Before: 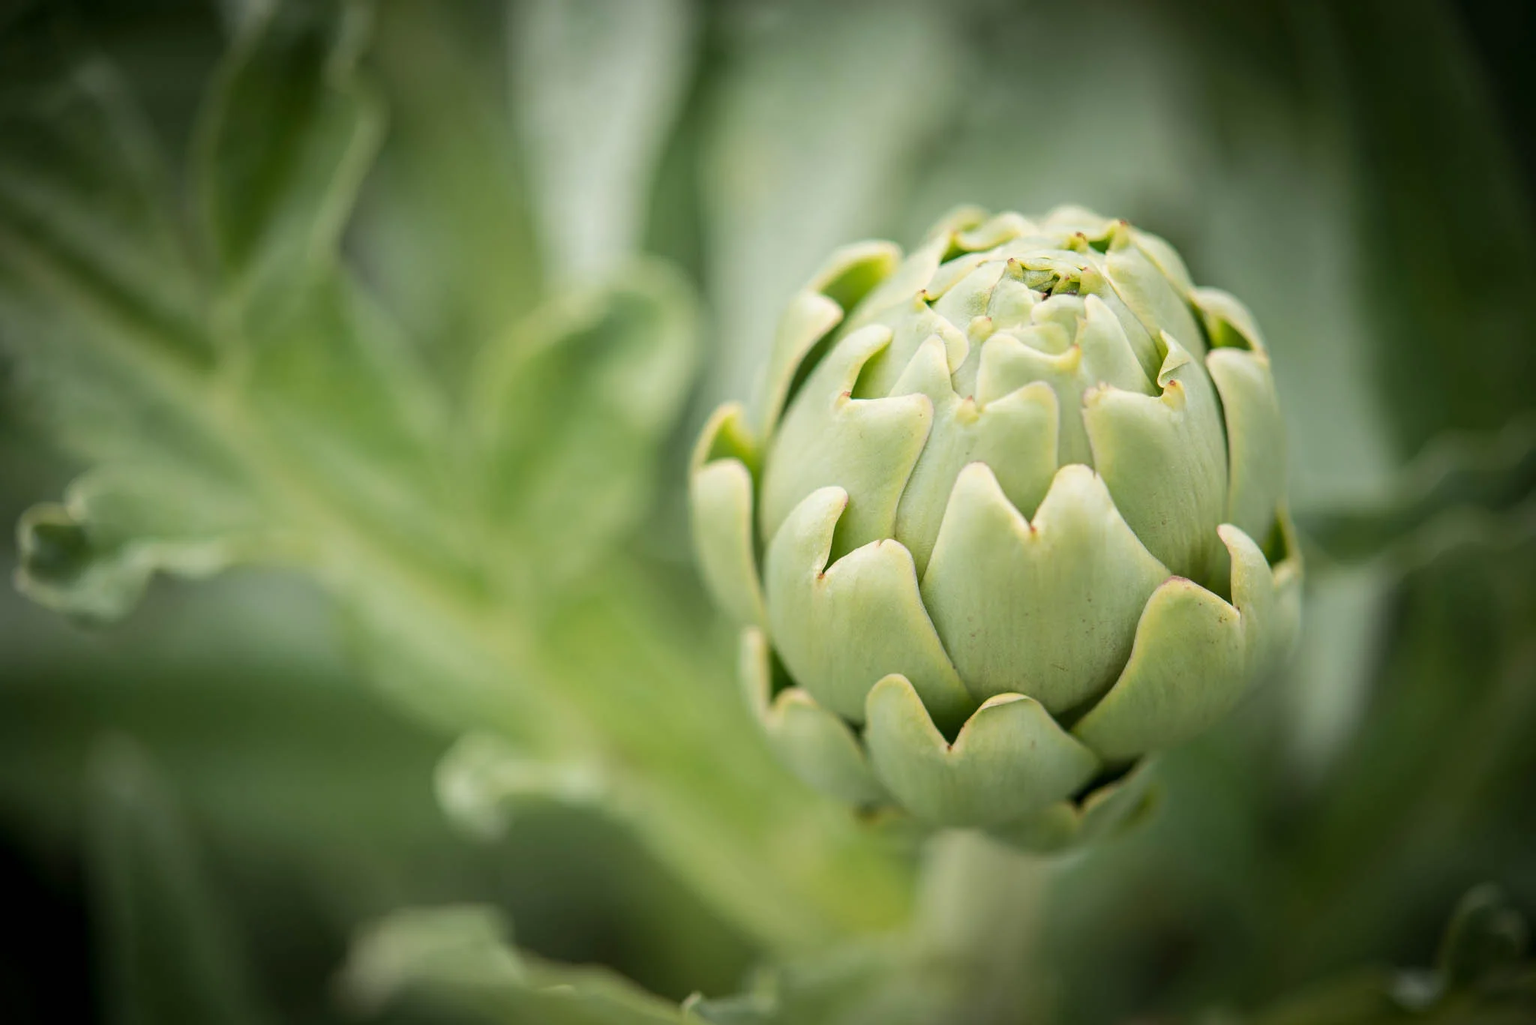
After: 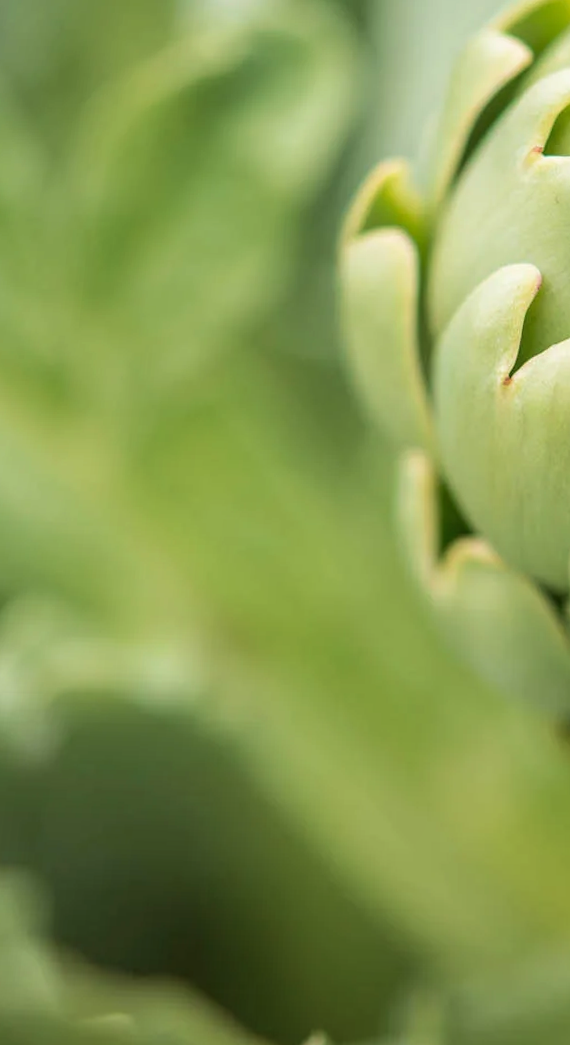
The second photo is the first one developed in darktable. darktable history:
rotate and perspective: rotation 0.72°, lens shift (vertical) -0.352, lens shift (horizontal) -0.051, crop left 0.152, crop right 0.859, crop top 0.019, crop bottom 0.964
crop and rotate: left 21.77%, top 18.528%, right 44.676%, bottom 2.997%
velvia: on, module defaults
local contrast: detail 110%
